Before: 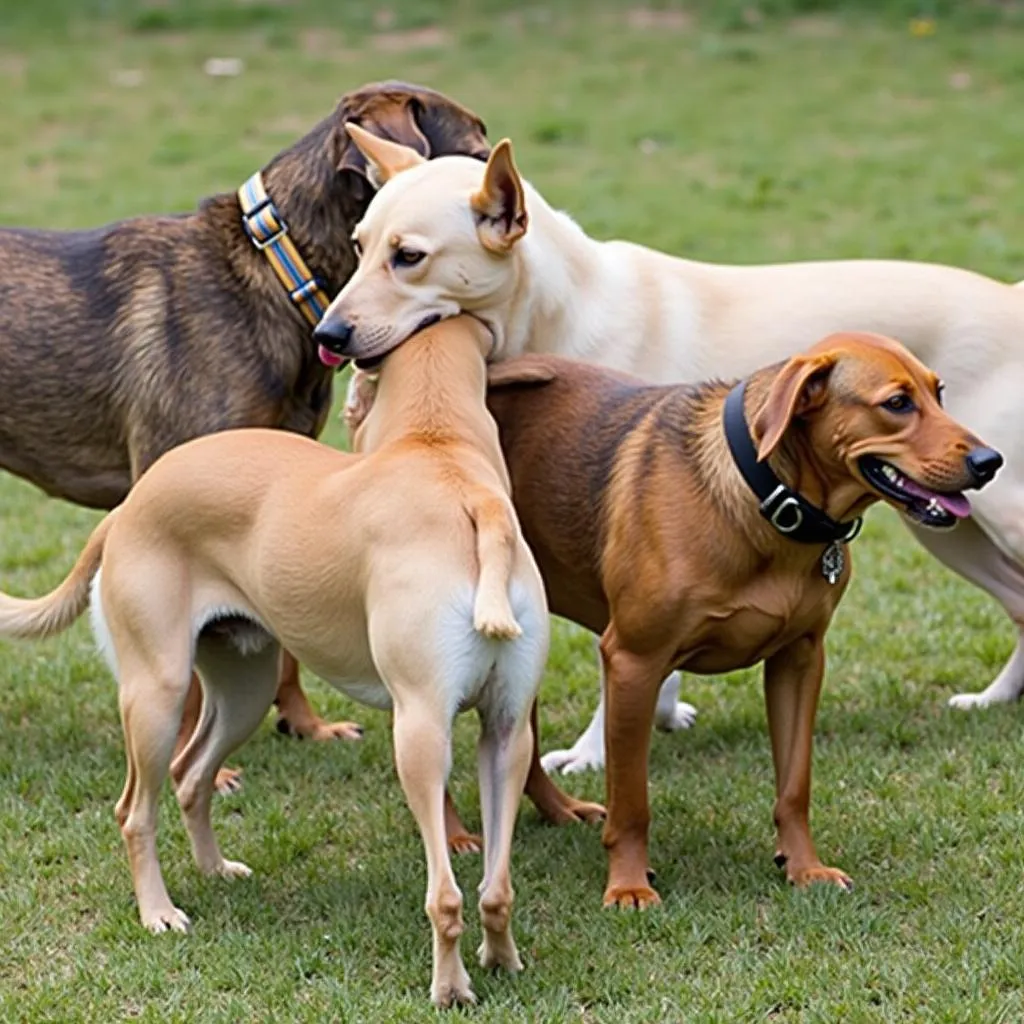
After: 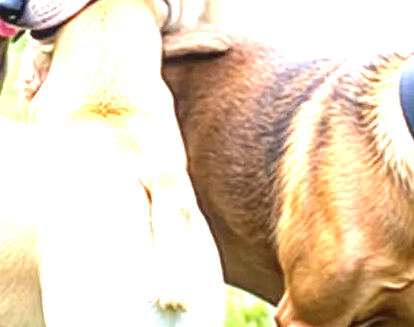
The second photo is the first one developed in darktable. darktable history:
crop: left 31.751%, top 32.172%, right 27.8%, bottom 35.83%
white balance: red 1.05, blue 1.072
exposure: black level correction 0, exposure 1.9 EV, compensate highlight preservation false
contrast brightness saturation: saturation -0.1
color correction: highlights a* -8, highlights b* 3.1
local contrast: on, module defaults
